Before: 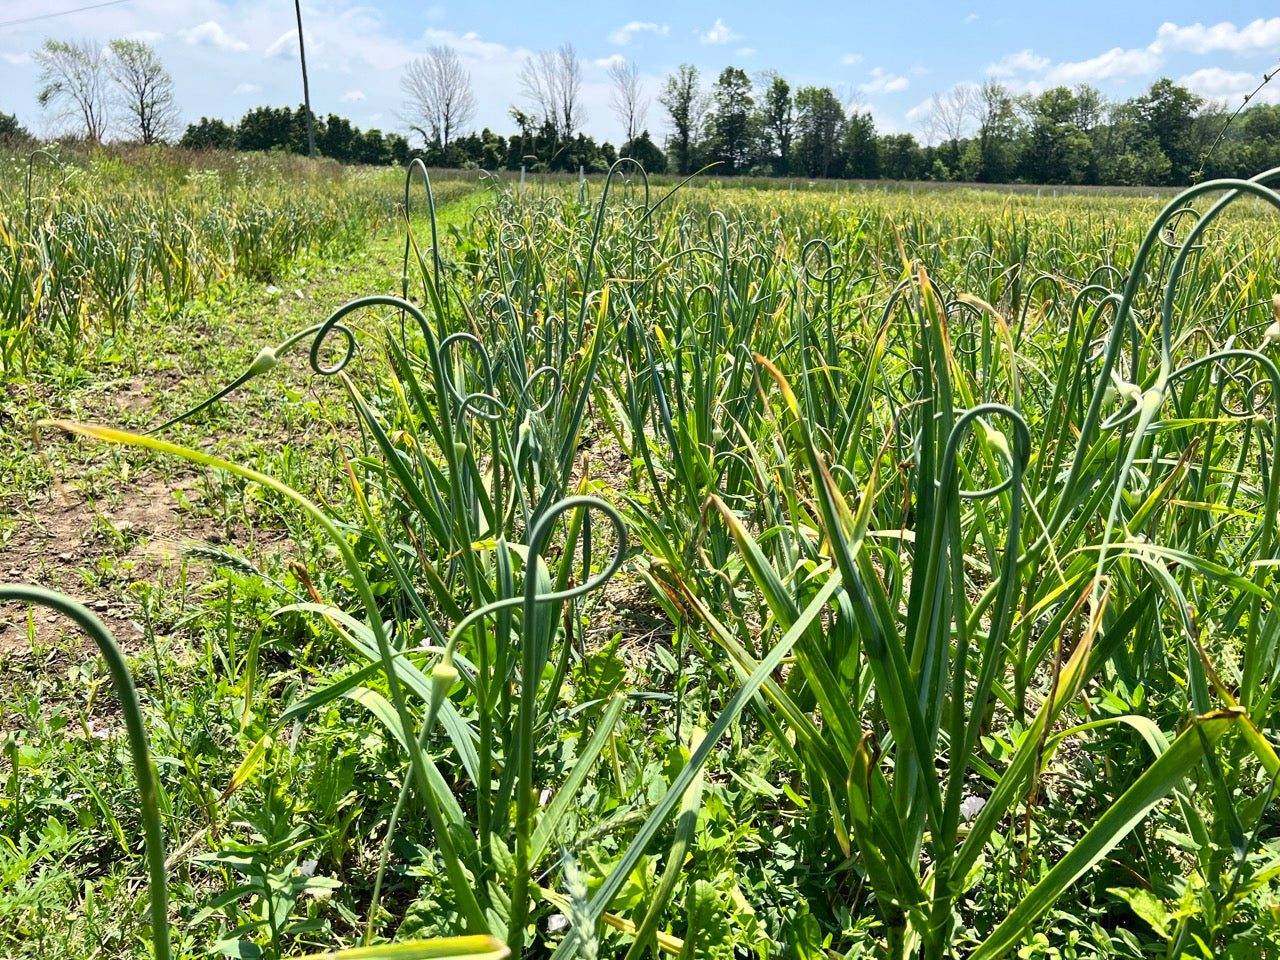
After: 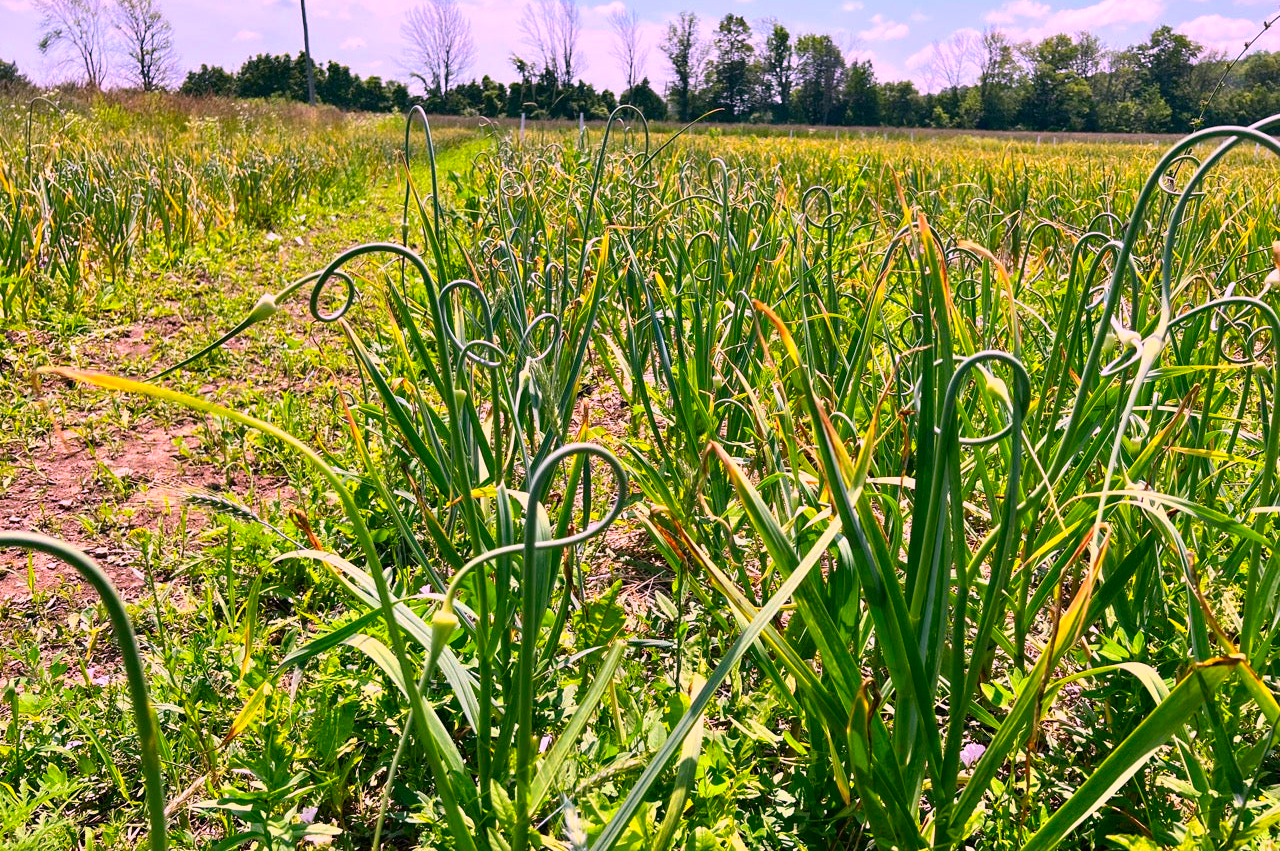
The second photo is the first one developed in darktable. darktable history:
color correction: highlights a* 19.09, highlights b* -12.04, saturation 1.65
crop and rotate: top 5.619%, bottom 5.665%
